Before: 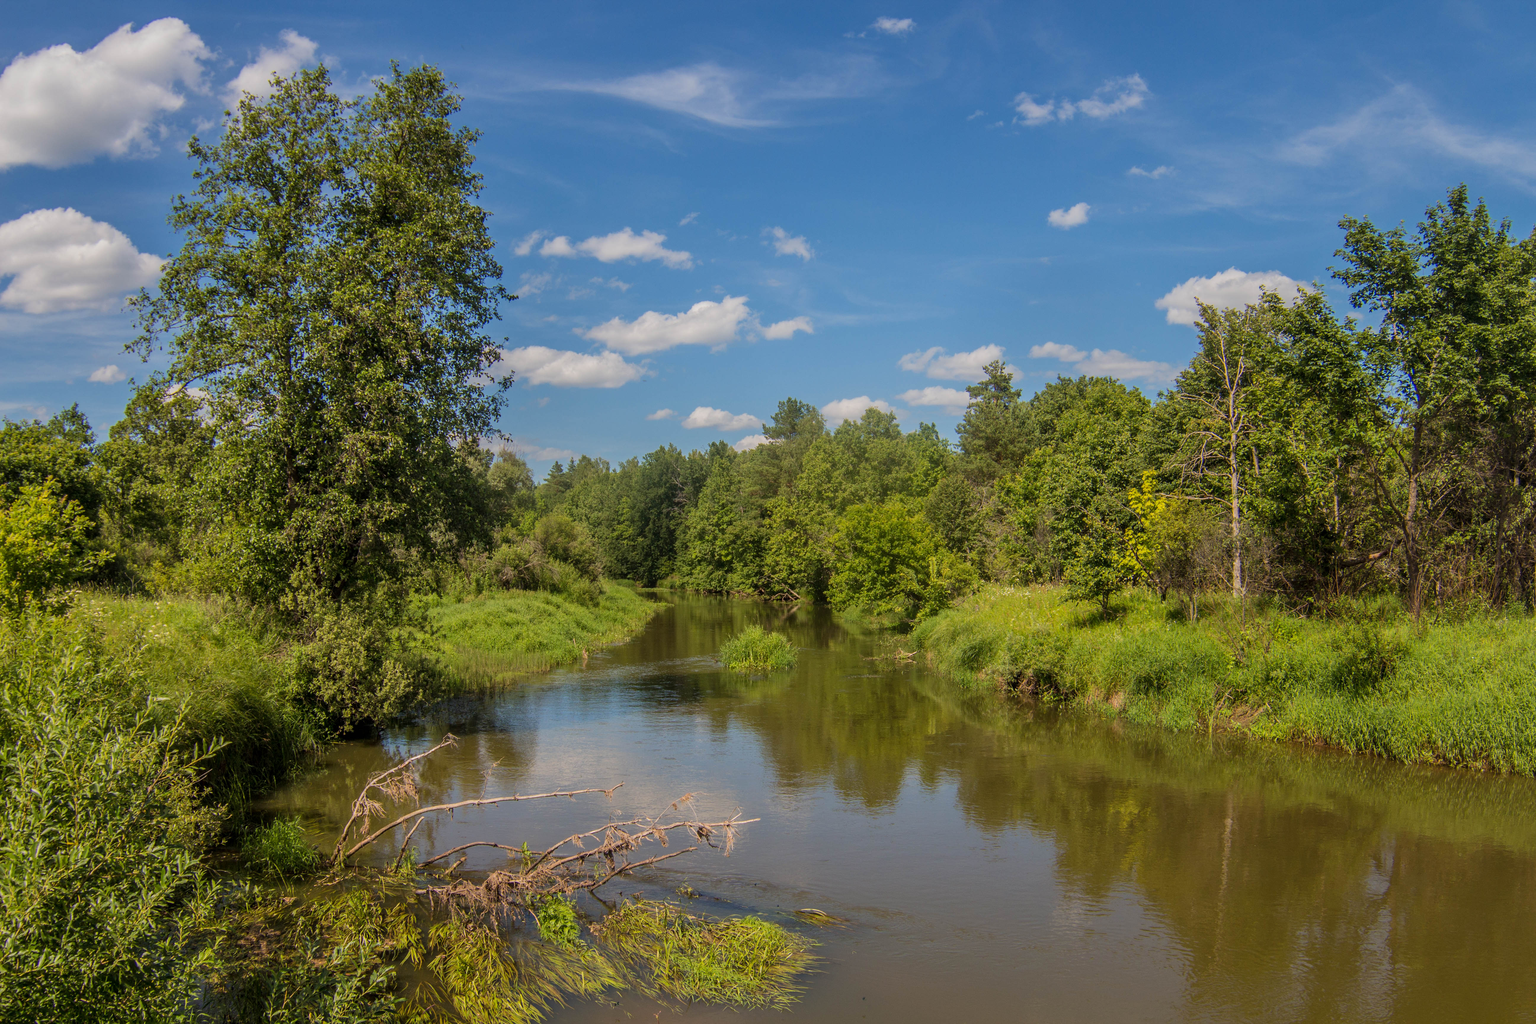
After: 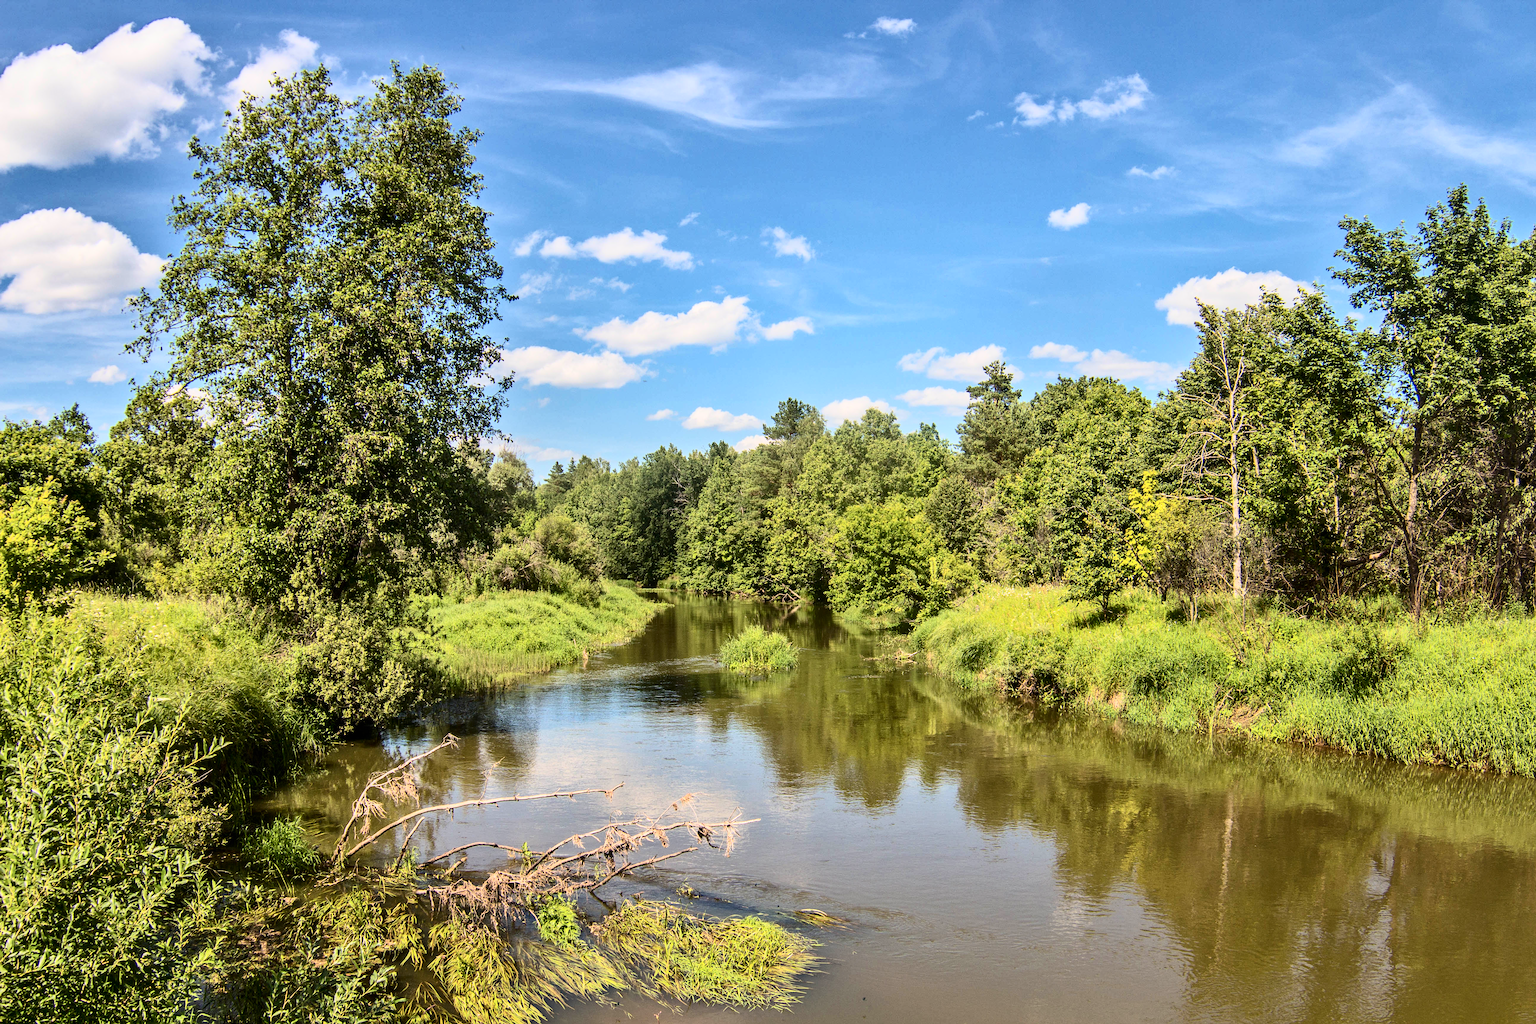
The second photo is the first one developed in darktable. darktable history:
shadows and highlights: low approximation 0.01, soften with gaussian
filmic rgb: black relative exposure -11.35 EV, white relative exposure 3.22 EV, hardness 6.76, color science v6 (2022)
sharpen: amount 0.2
white balance: emerald 1
contrast brightness saturation: contrast 0.39, brightness 0.1
exposure: black level correction 0, exposure 0.68 EV, compensate exposure bias true, compensate highlight preservation false
levels: mode automatic
